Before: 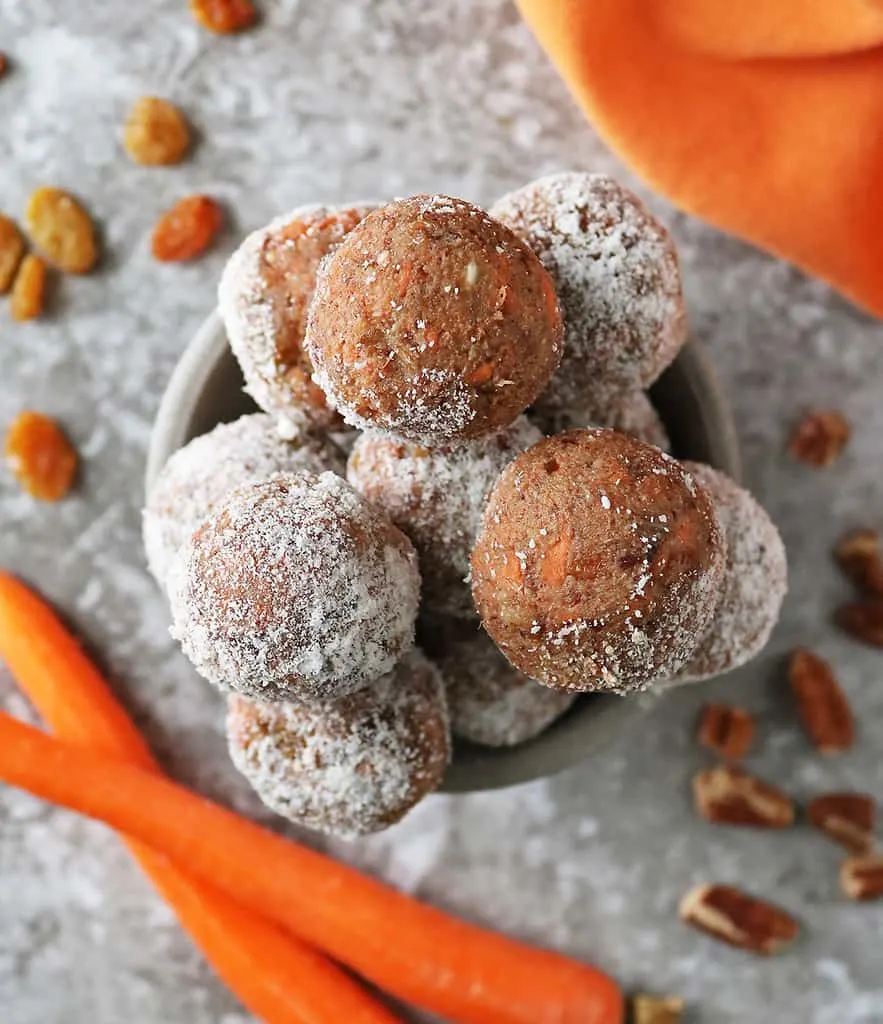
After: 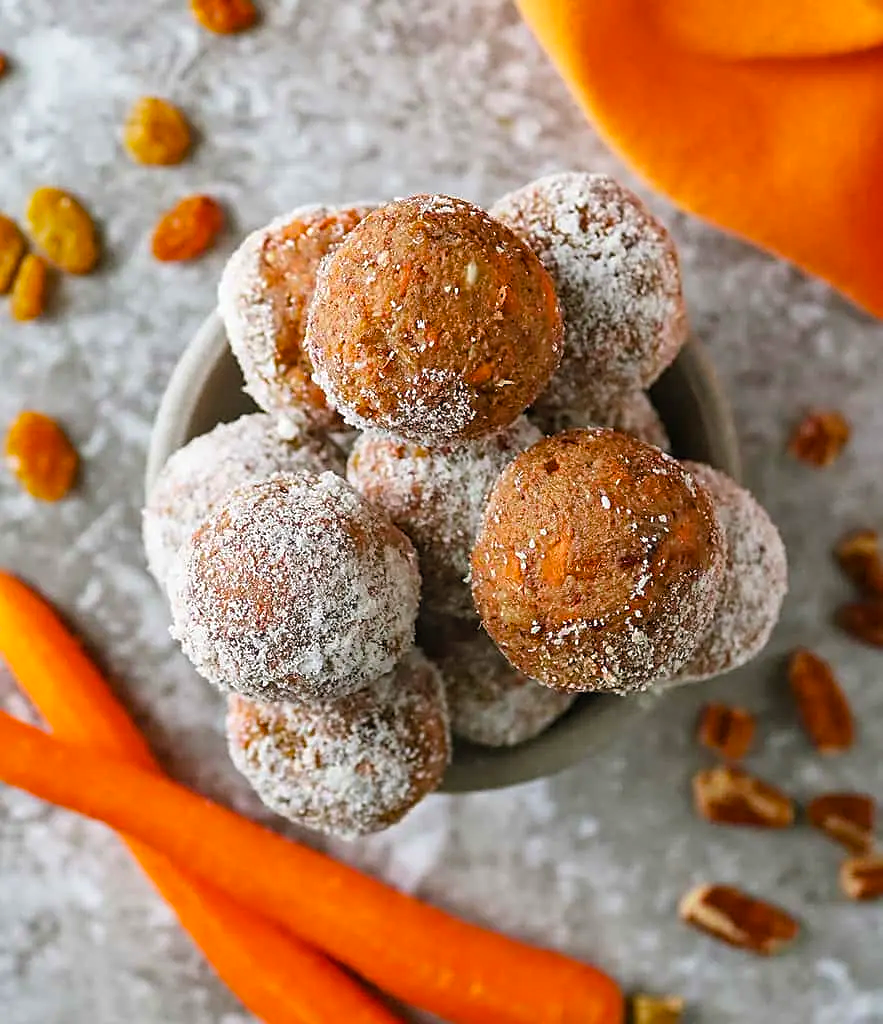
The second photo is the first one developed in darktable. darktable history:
sharpen: on, module defaults
local contrast: detail 110%
color balance rgb: shadows lift › chroma 3.857%, shadows lift › hue 89.36°, linear chroma grading › global chroma 15.134%, perceptual saturation grading › global saturation 19.704%
